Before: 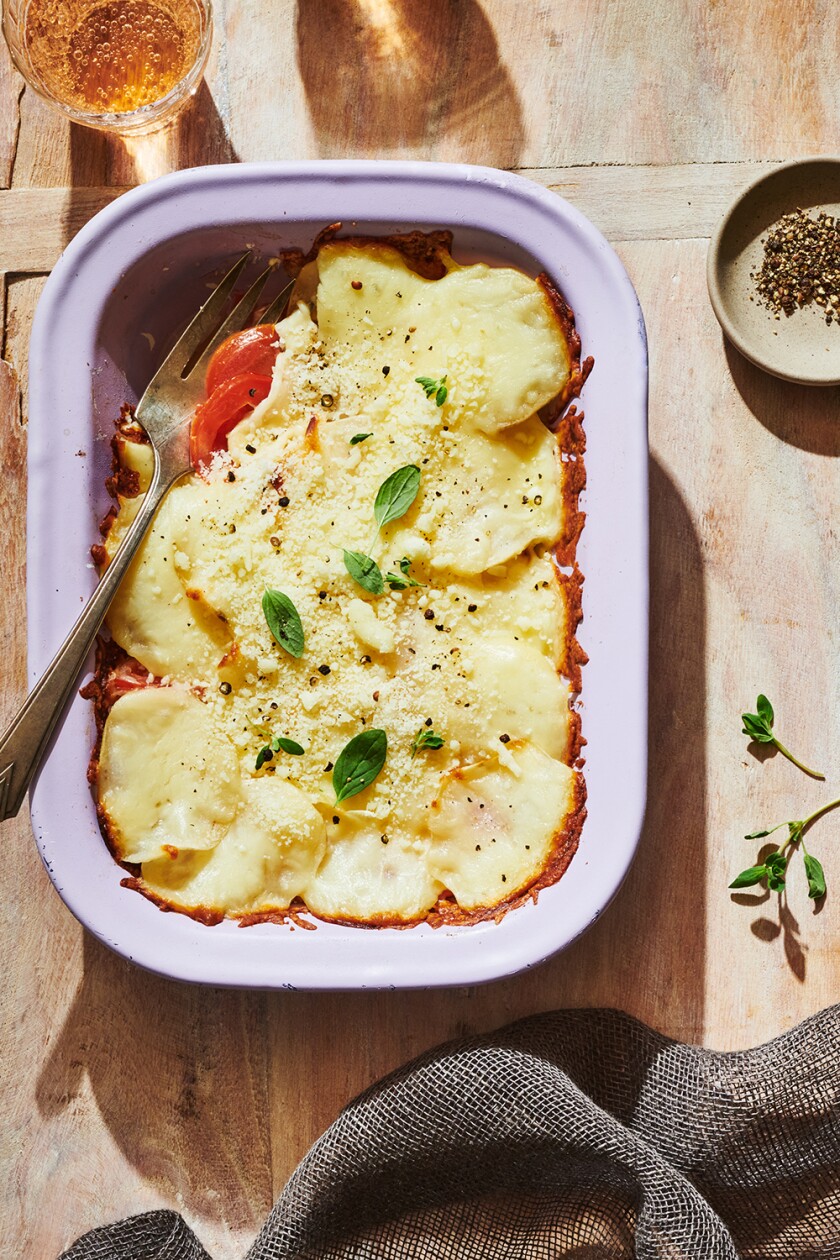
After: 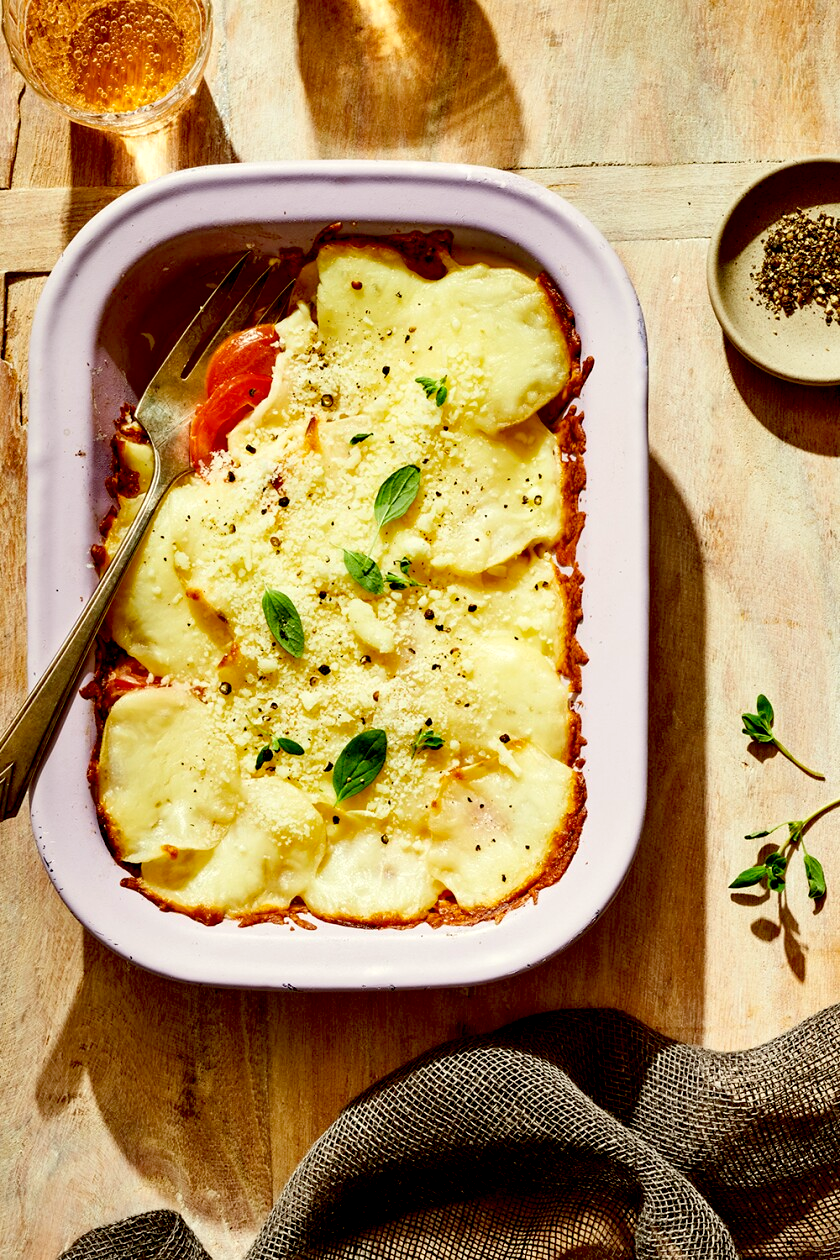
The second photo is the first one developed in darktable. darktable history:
exposure: black level correction 0.024, exposure 0.183 EV, compensate highlight preservation false
color correction: highlights a* -1.45, highlights b* 10.13, shadows a* 0.694, shadows b* 18.88
